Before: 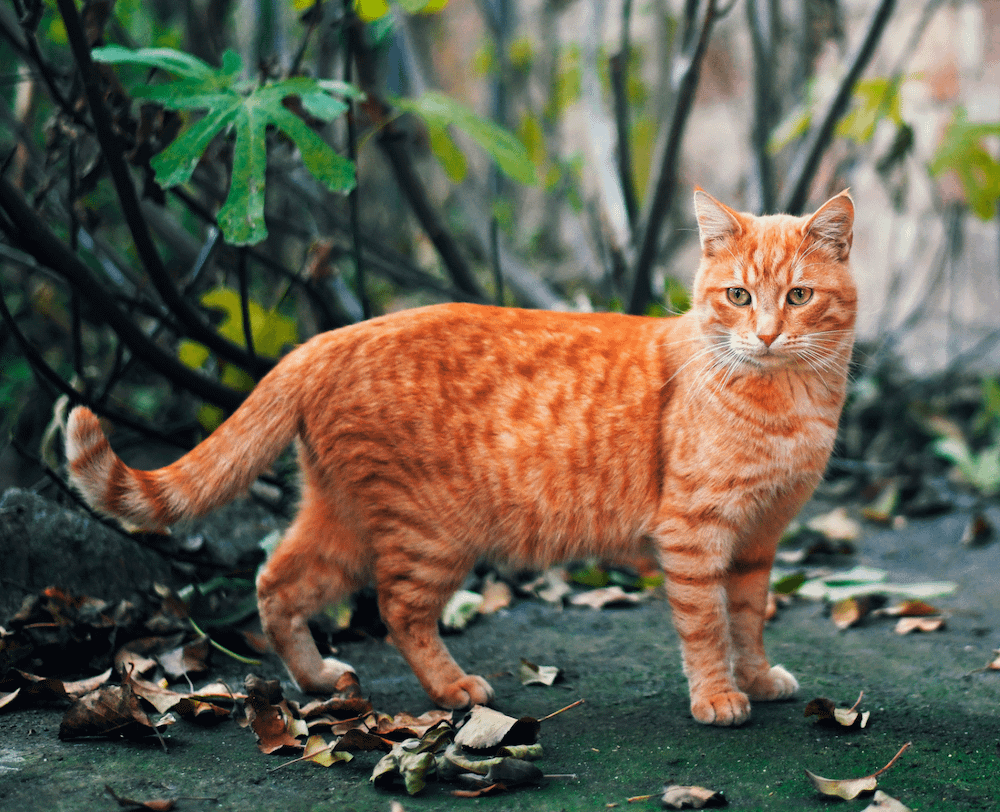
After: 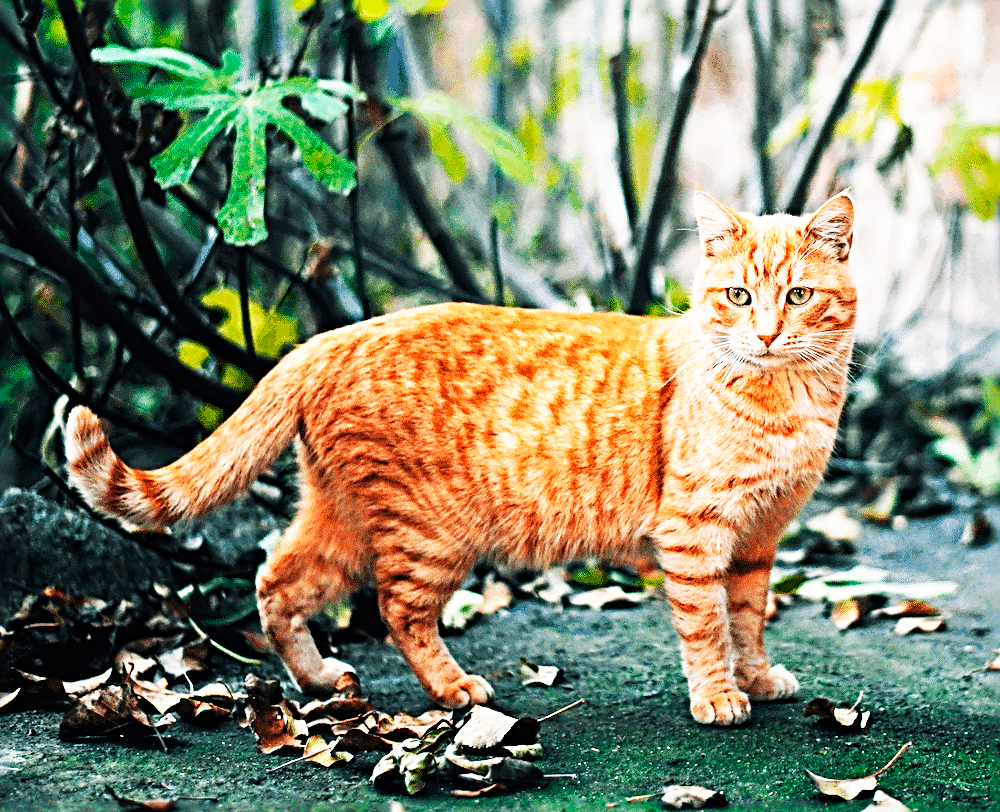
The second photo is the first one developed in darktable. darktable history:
sharpen: radius 3.69, amount 0.928
base curve: curves: ch0 [(0, 0) (0.007, 0.004) (0.027, 0.03) (0.046, 0.07) (0.207, 0.54) (0.442, 0.872) (0.673, 0.972) (1, 1)], preserve colors none
contrast brightness saturation: saturation -0.05
